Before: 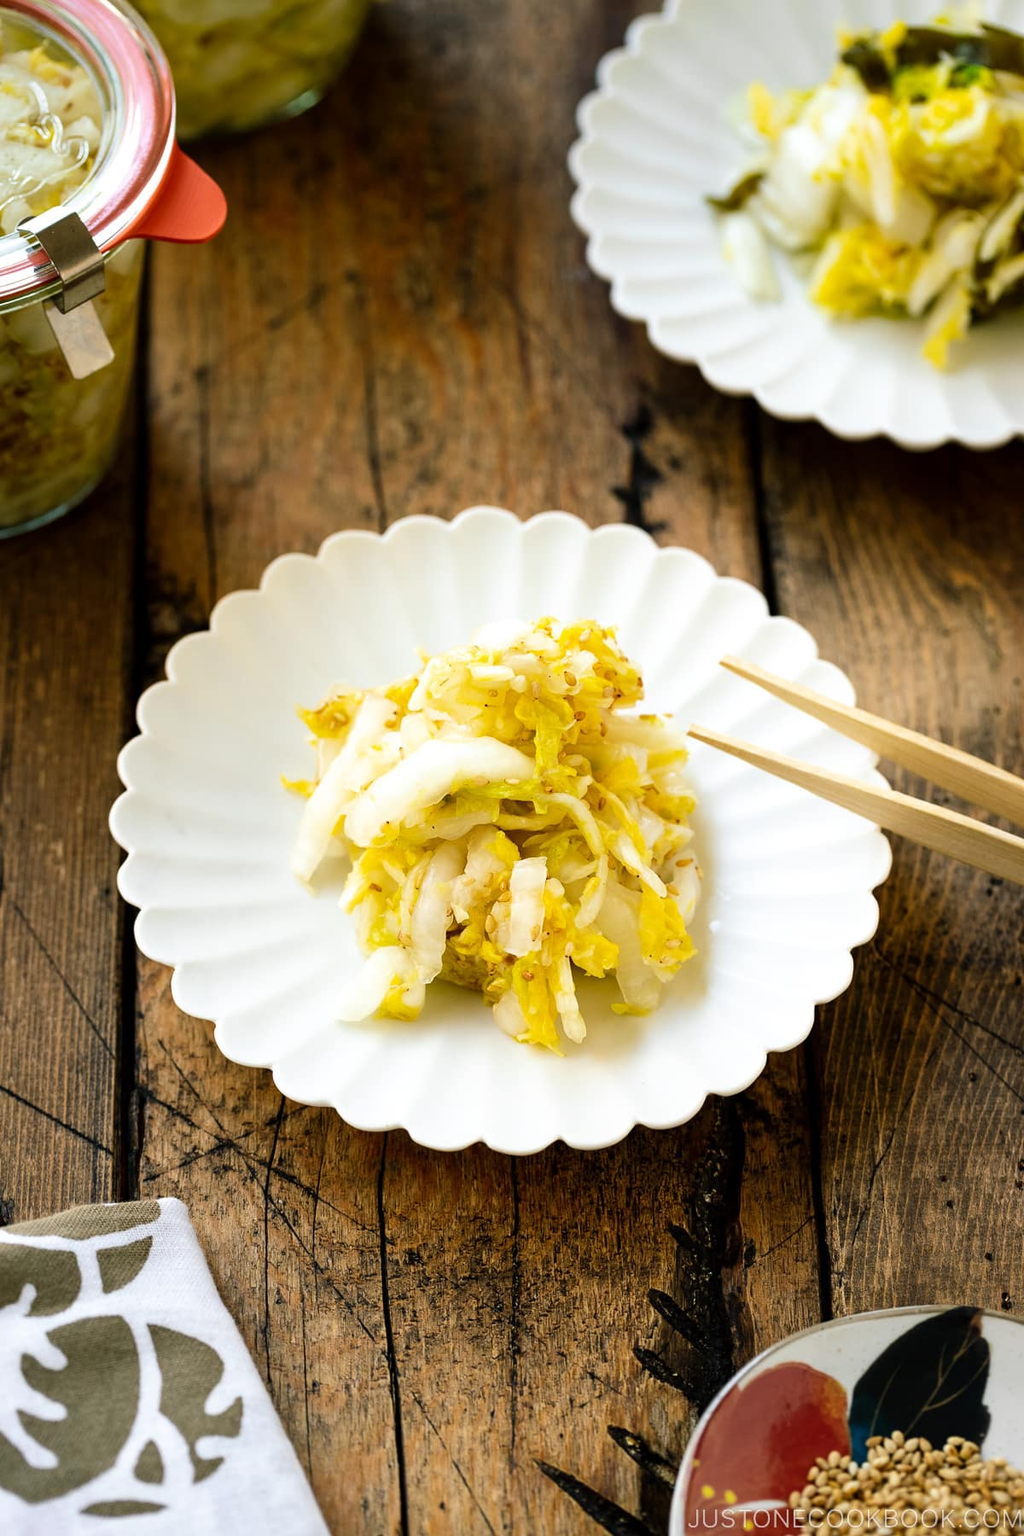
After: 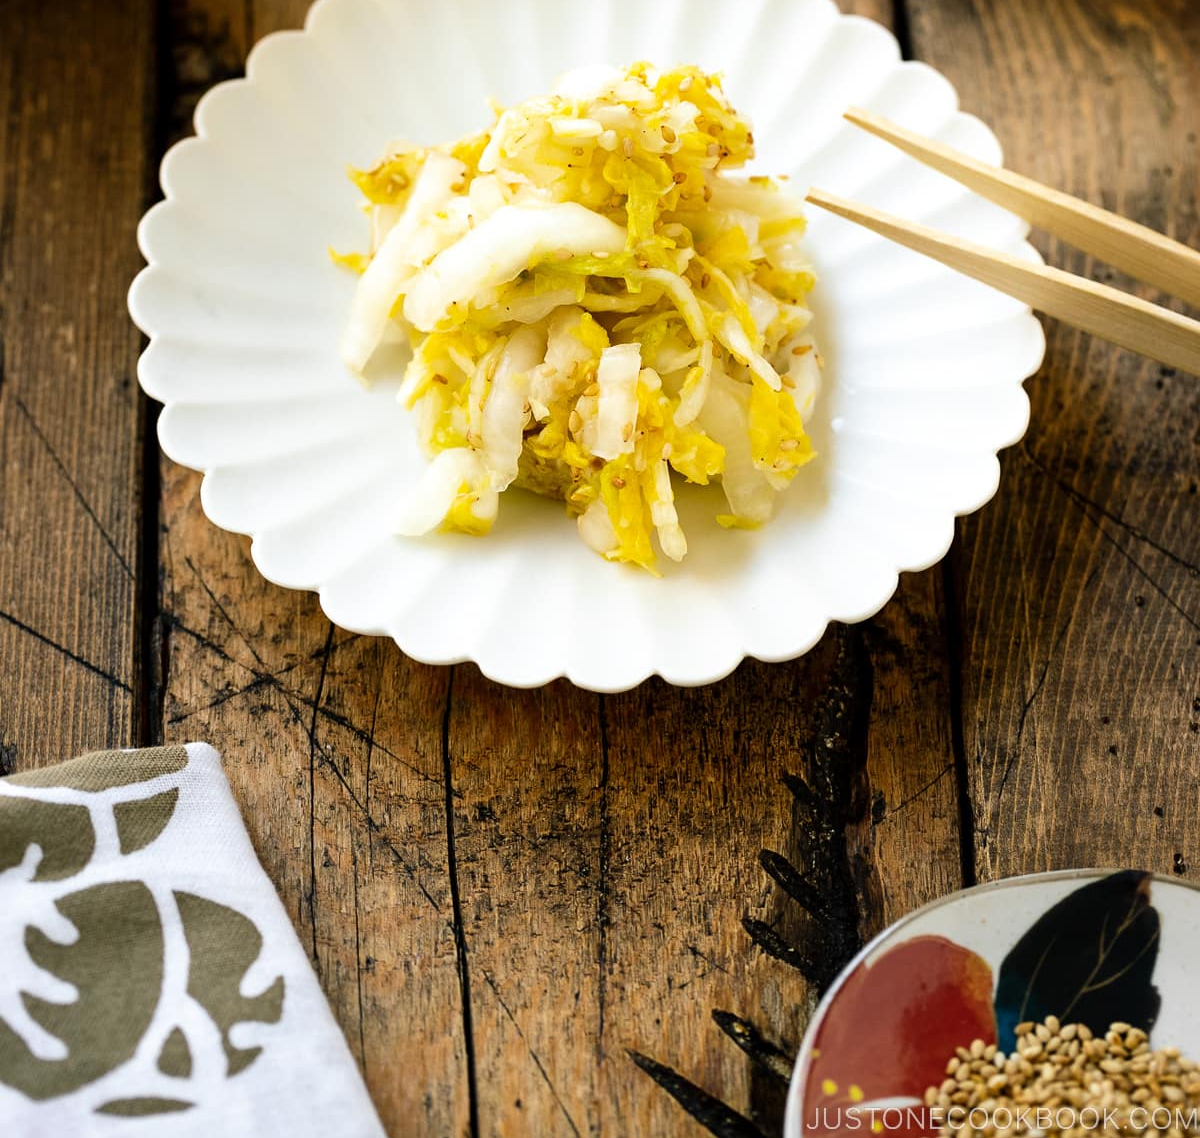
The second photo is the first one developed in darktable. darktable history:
crop and rotate: top 36.751%
